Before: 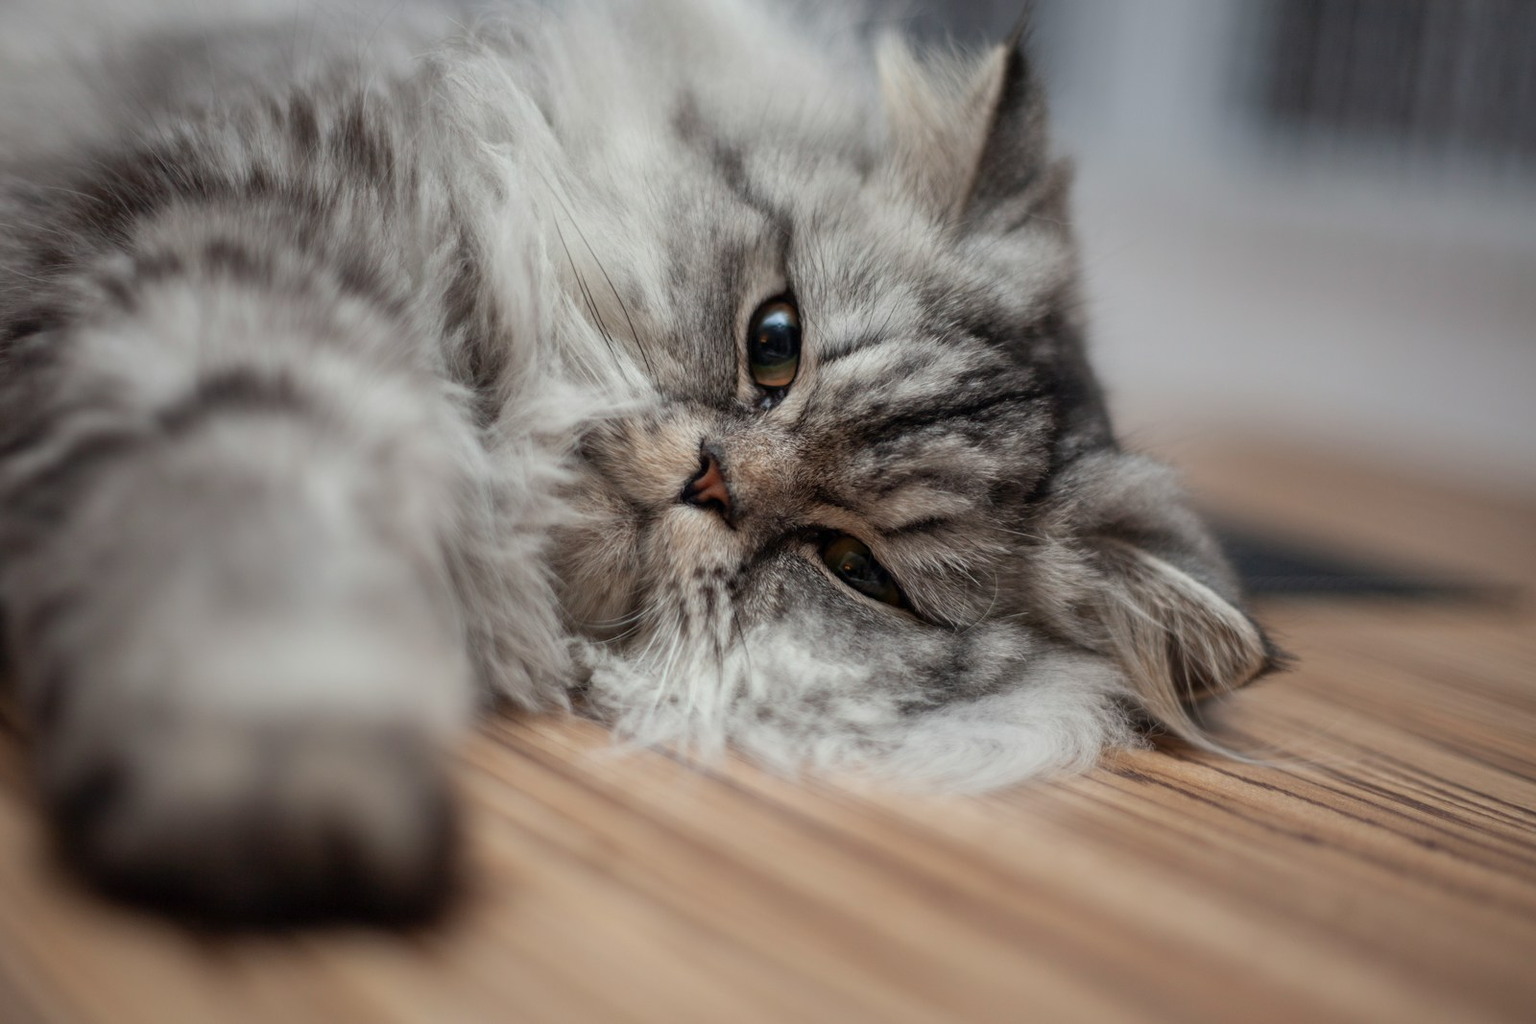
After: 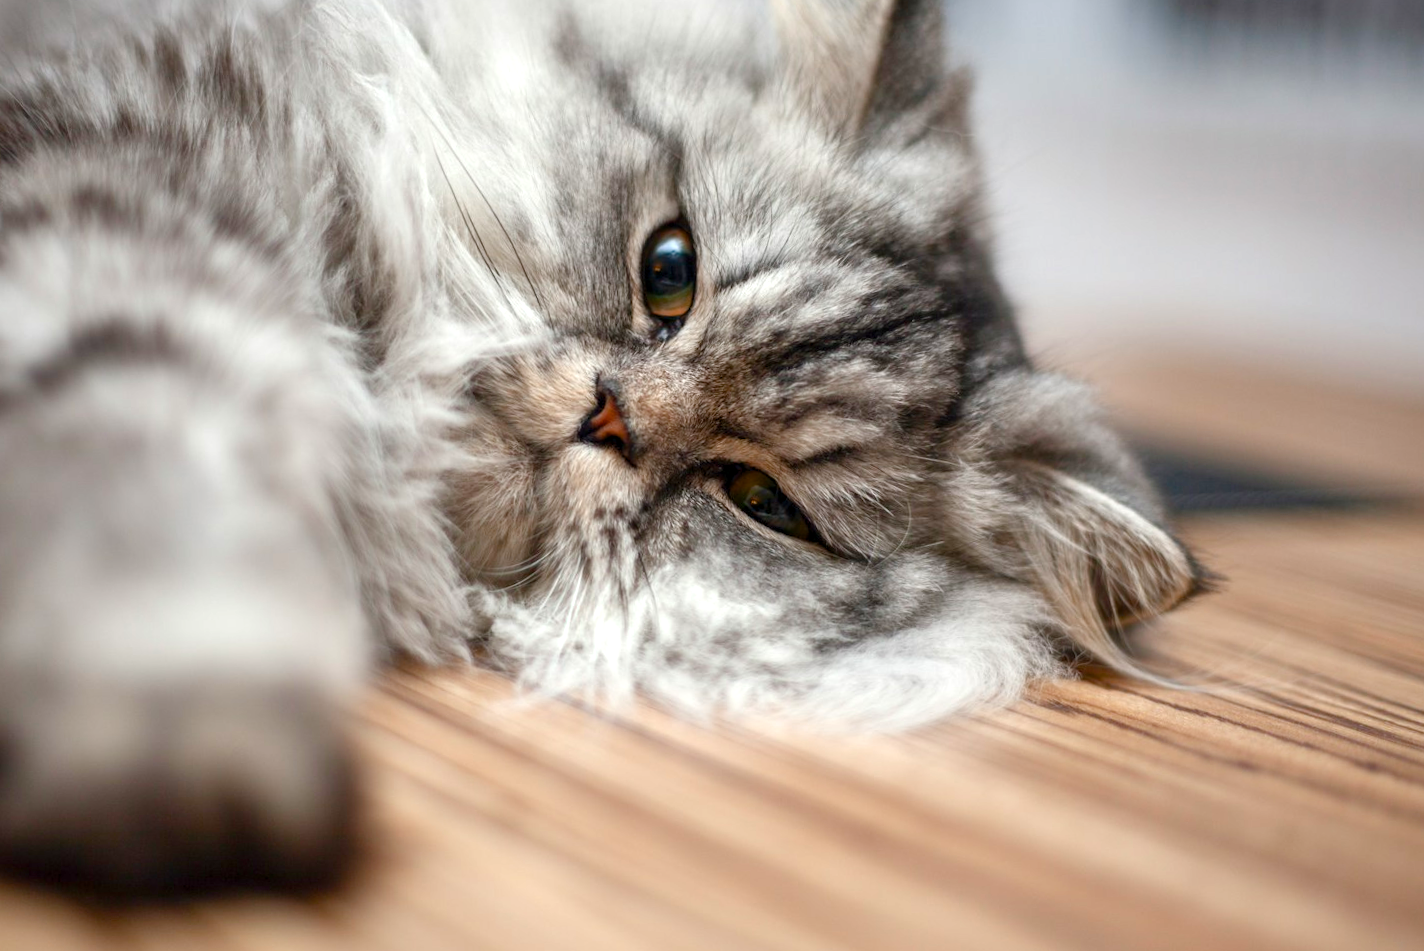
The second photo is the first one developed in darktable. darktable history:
exposure: exposure 0.765 EV, compensate highlight preservation false
color balance rgb: shadows lift › chroma 0.829%, shadows lift › hue 115.54°, perceptual saturation grading › global saturation 20%, perceptual saturation grading › highlights -25.403%, perceptual saturation grading › shadows 50.149%, global vibrance 5.782%
crop and rotate: angle 2.24°, left 5.823%, top 5.68%
contrast equalizer: y [[0.509, 0.517, 0.523, 0.523, 0.517, 0.509], [0.5 ×6], [0.5 ×6], [0 ×6], [0 ×6]], mix 0.31
